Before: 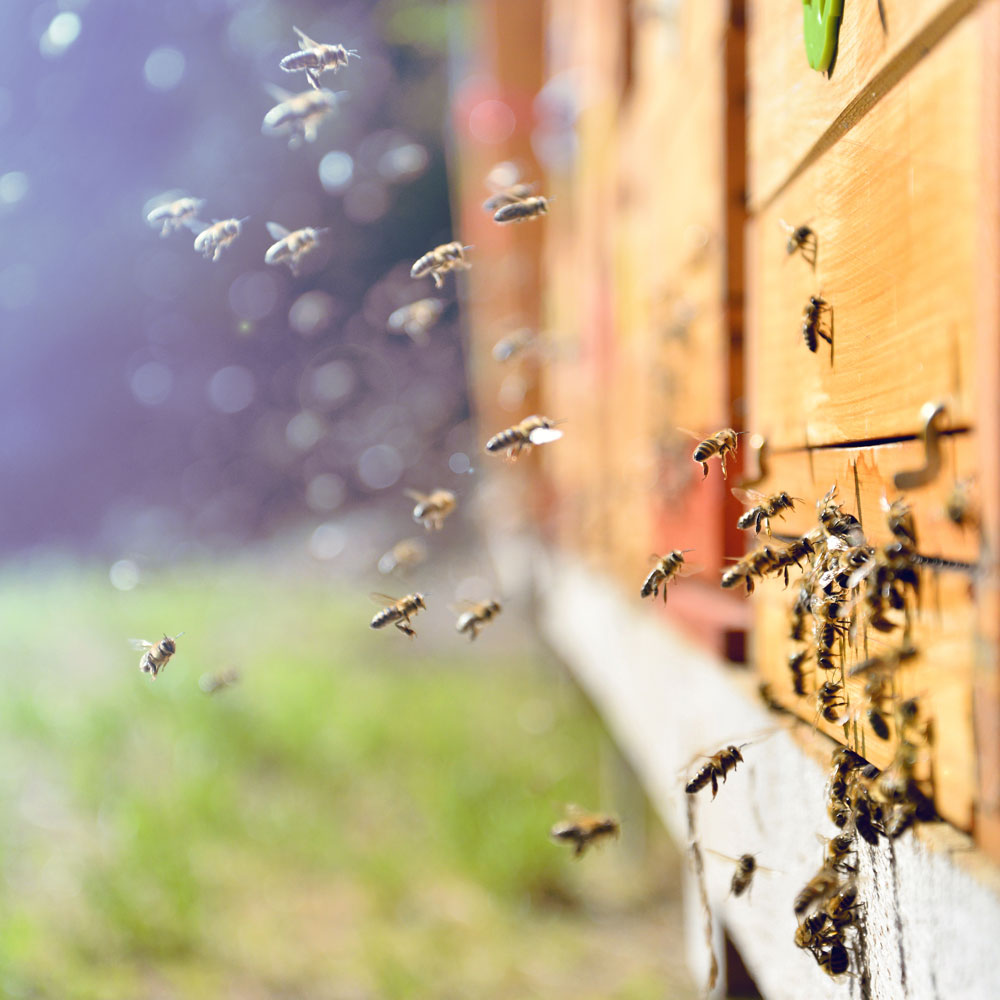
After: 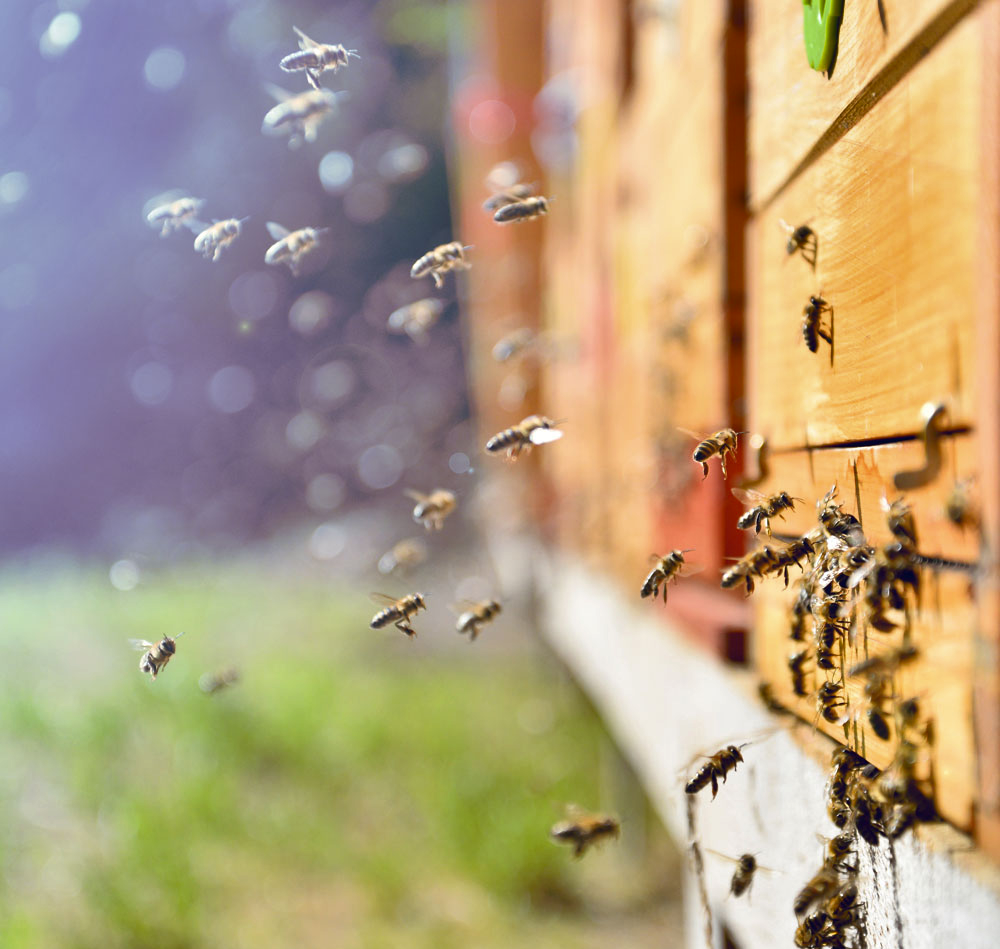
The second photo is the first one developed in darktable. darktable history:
shadows and highlights: soften with gaussian
crop and rotate: top 0.009%, bottom 5.05%
